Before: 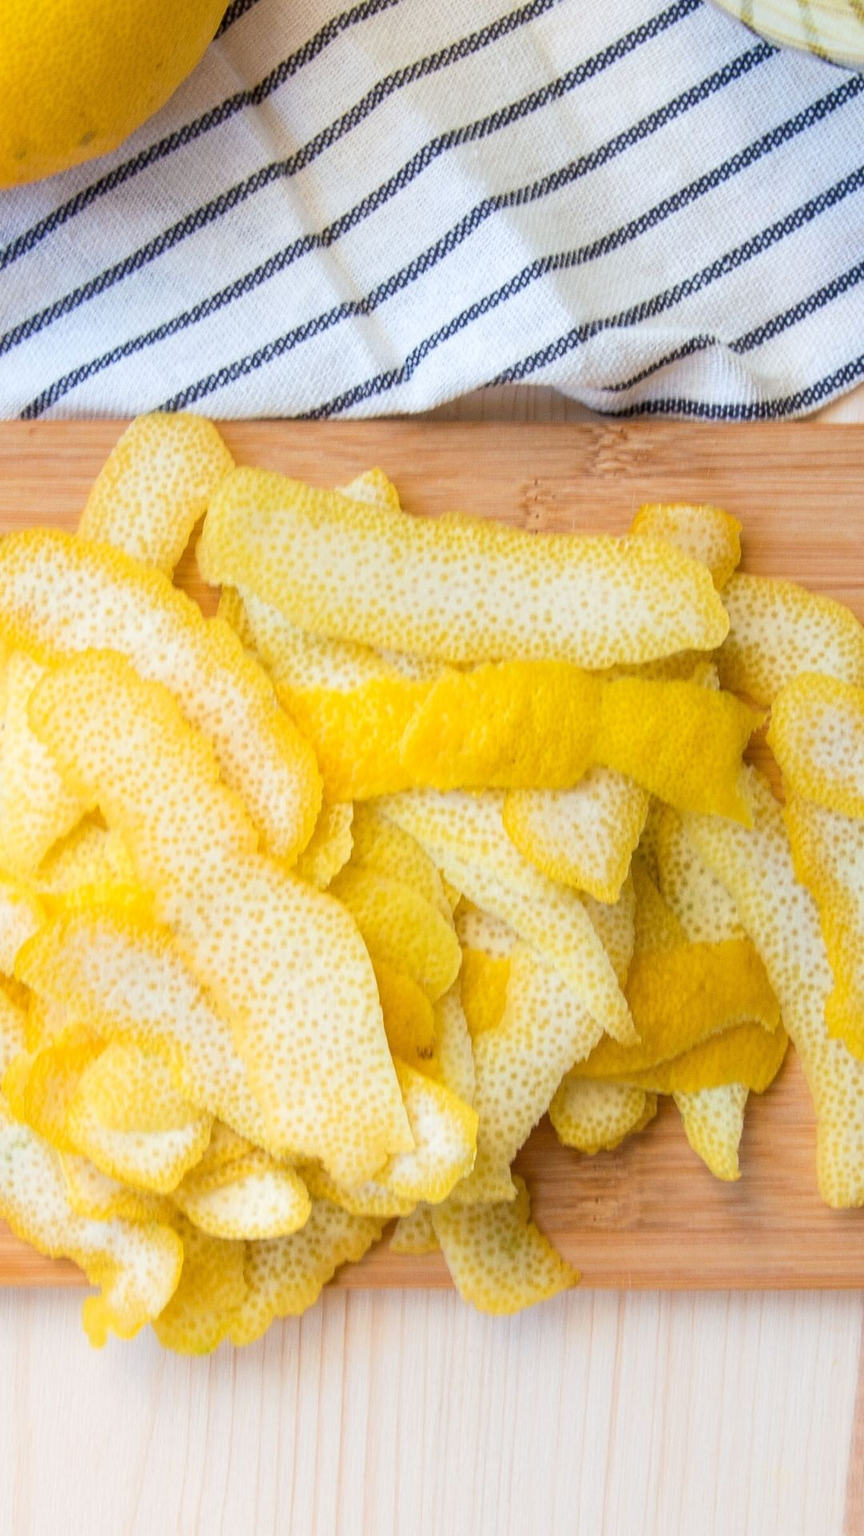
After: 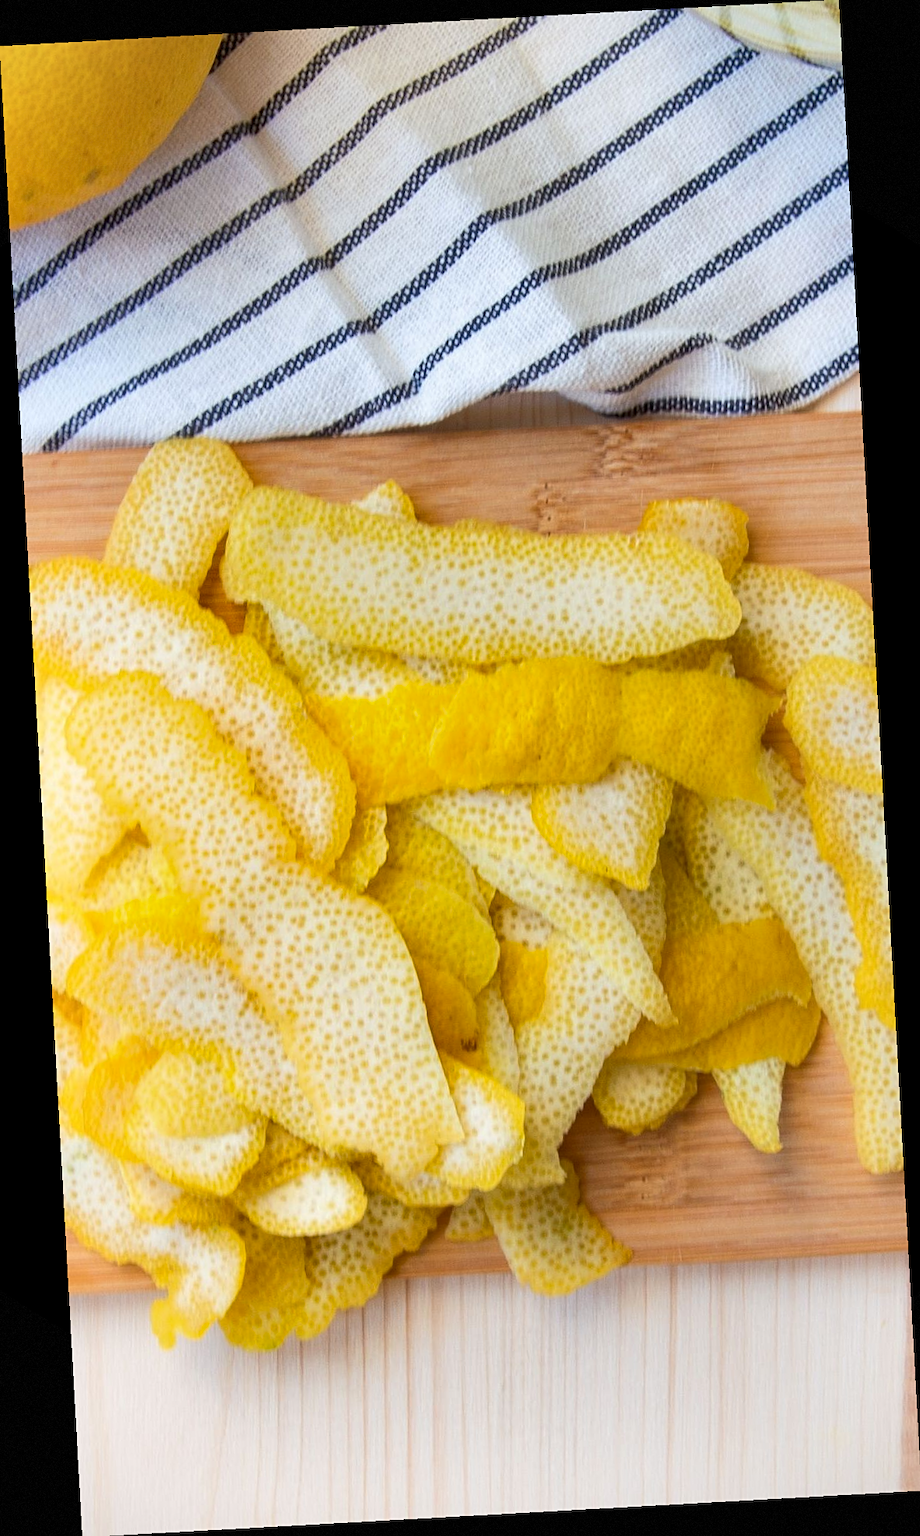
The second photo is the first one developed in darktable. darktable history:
shadows and highlights: shadows 5, soften with gaussian
sharpen: amount 0.2
rotate and perspective: rotation -3.18°, automatic cropping off
vignetting: fall-off start 97.28%, fall-off radius 79%, brightness -0.462, saturation -0.3, width/height ratio 1.114, dithering 8-bit output, unbound false
